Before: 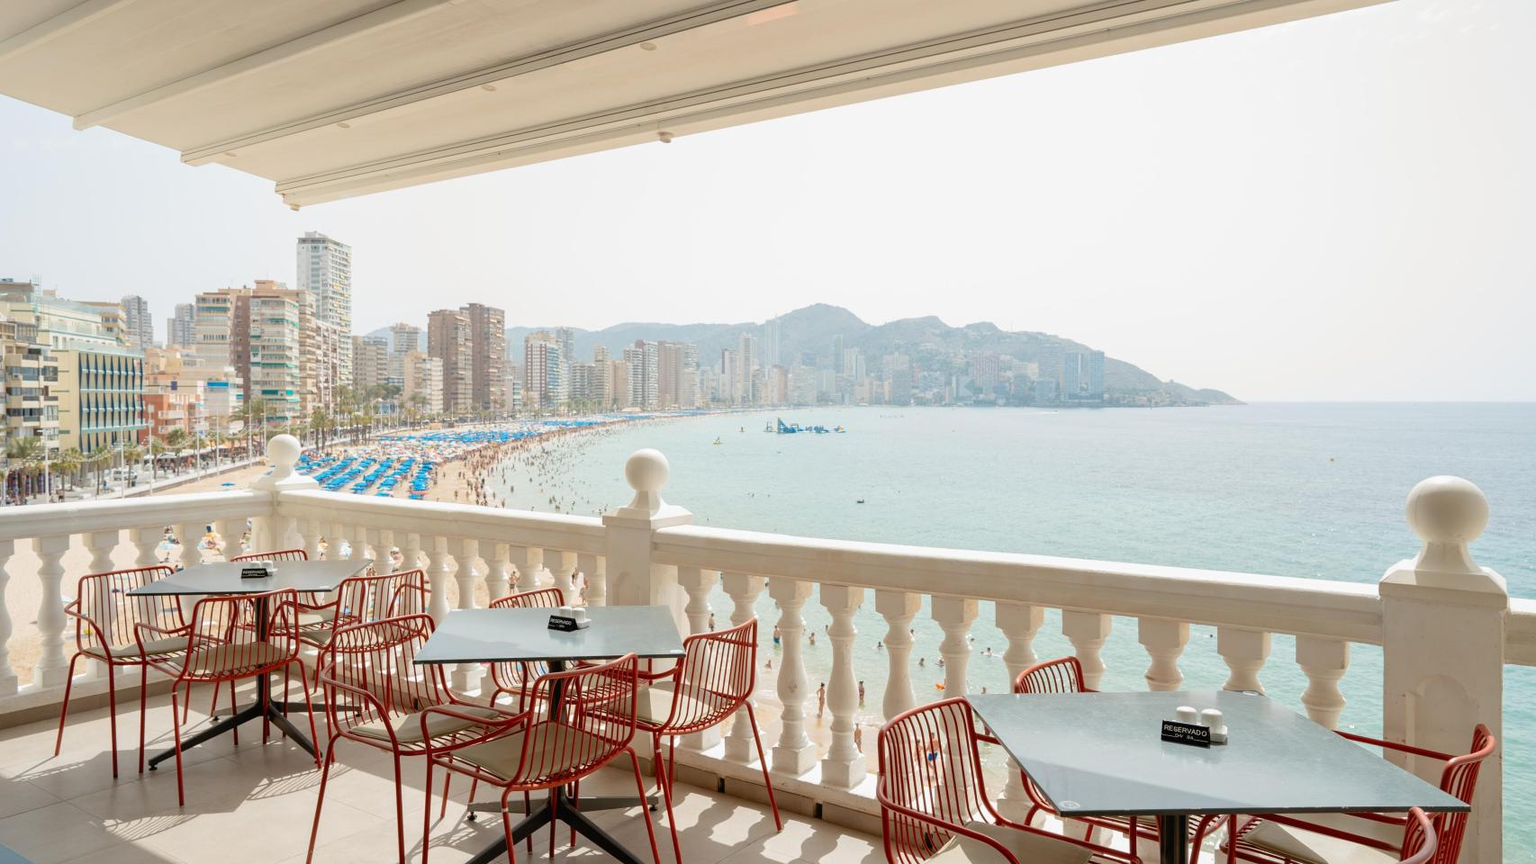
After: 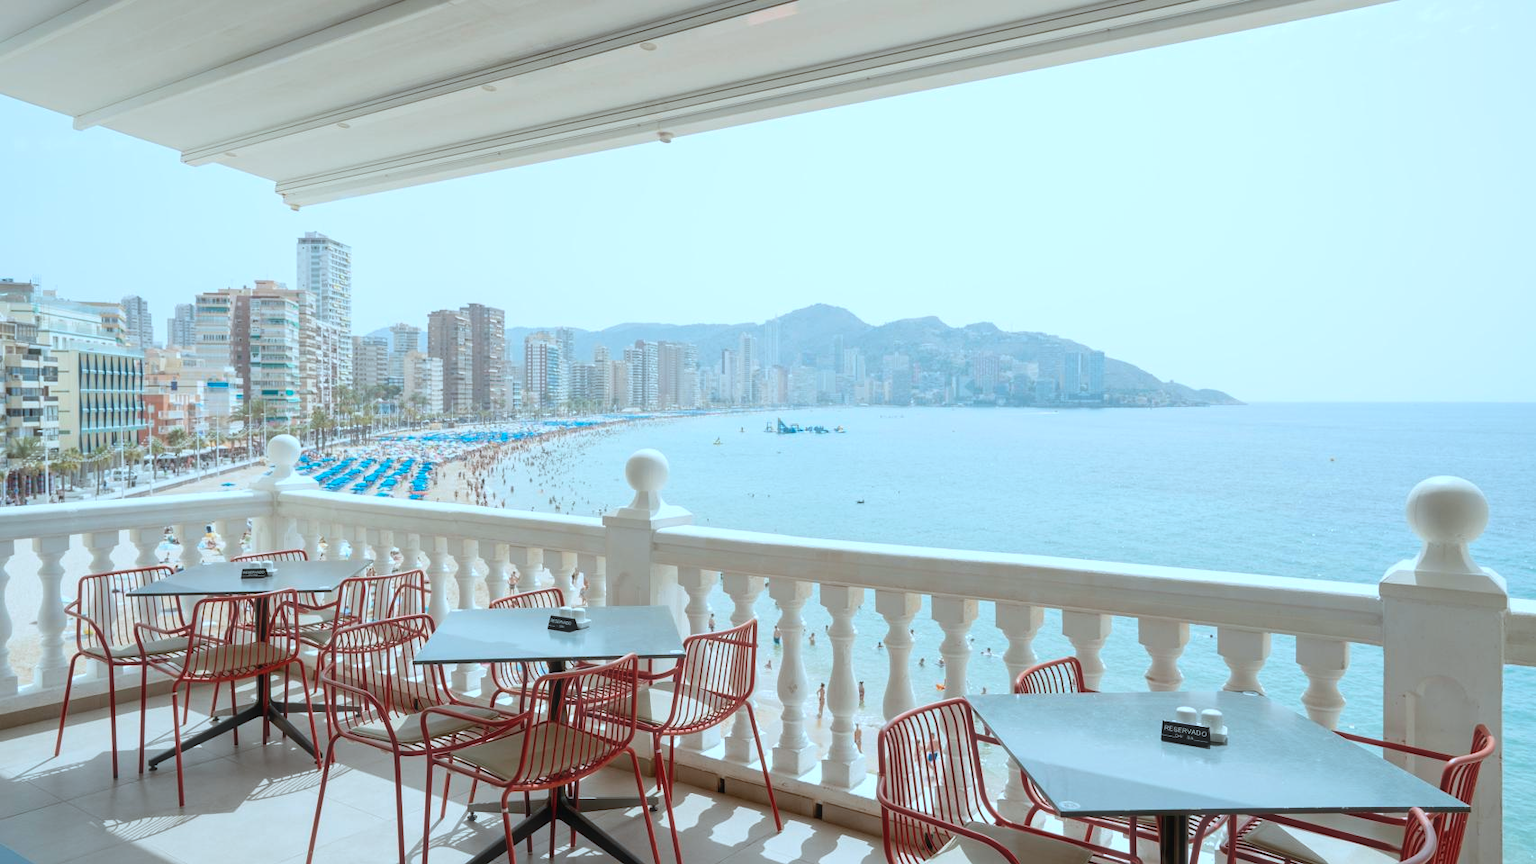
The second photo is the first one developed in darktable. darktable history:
haze removal: strength -0.062, compatibility mode true, adaptive false
color correction: highlights a* -10.56, highlights b* -19.2
